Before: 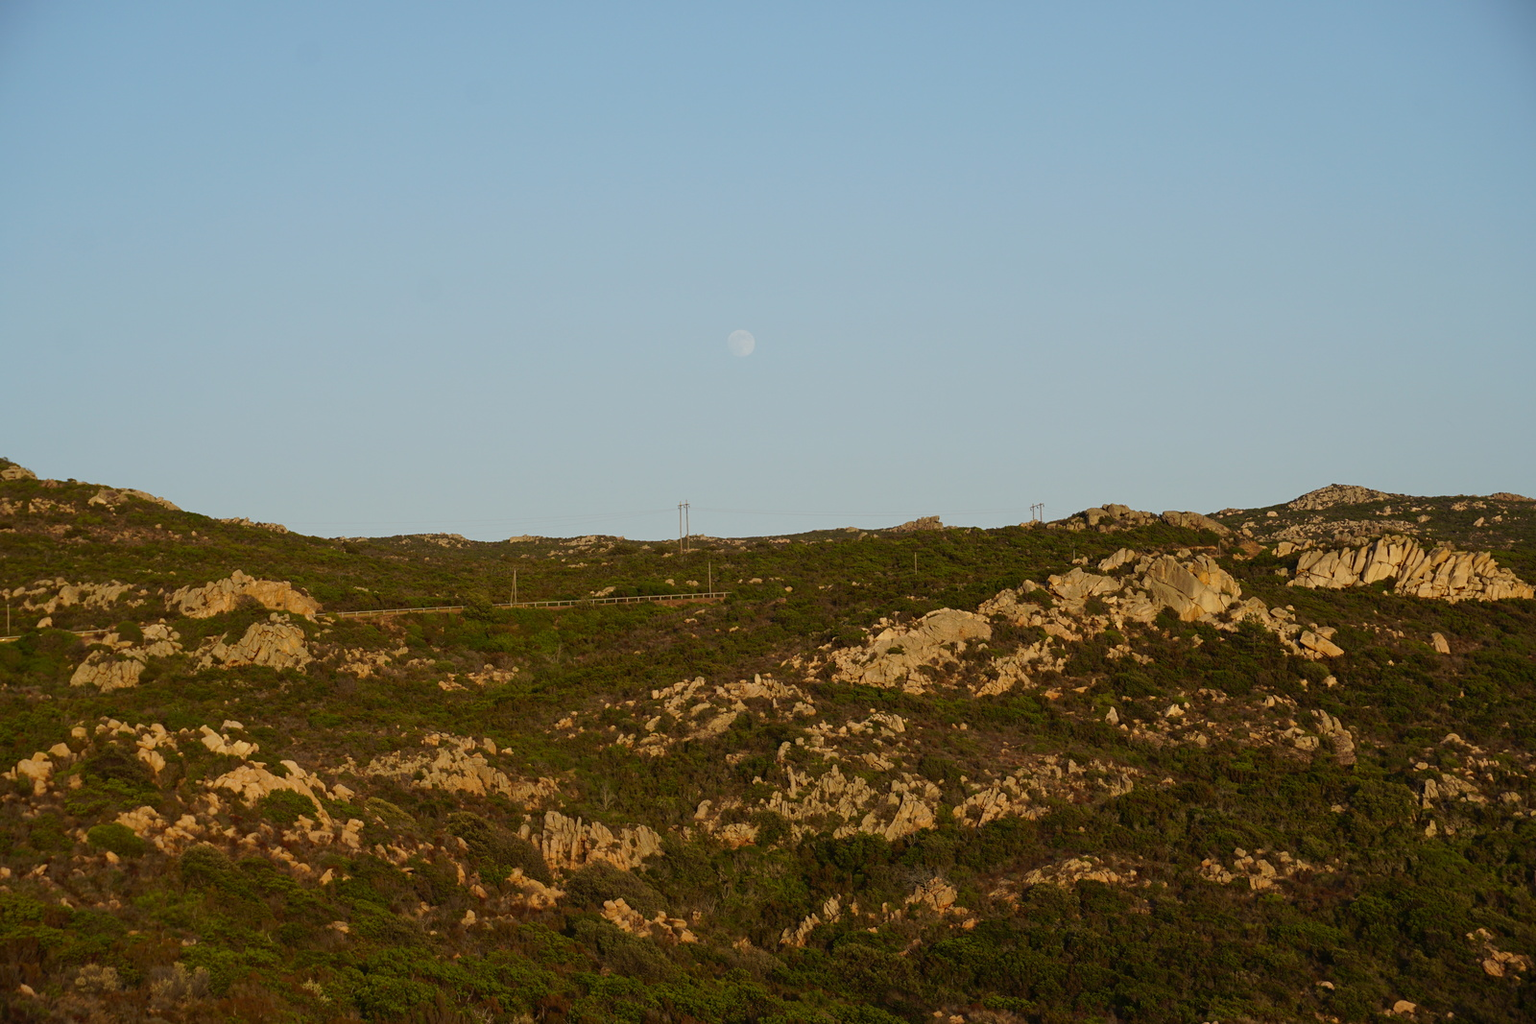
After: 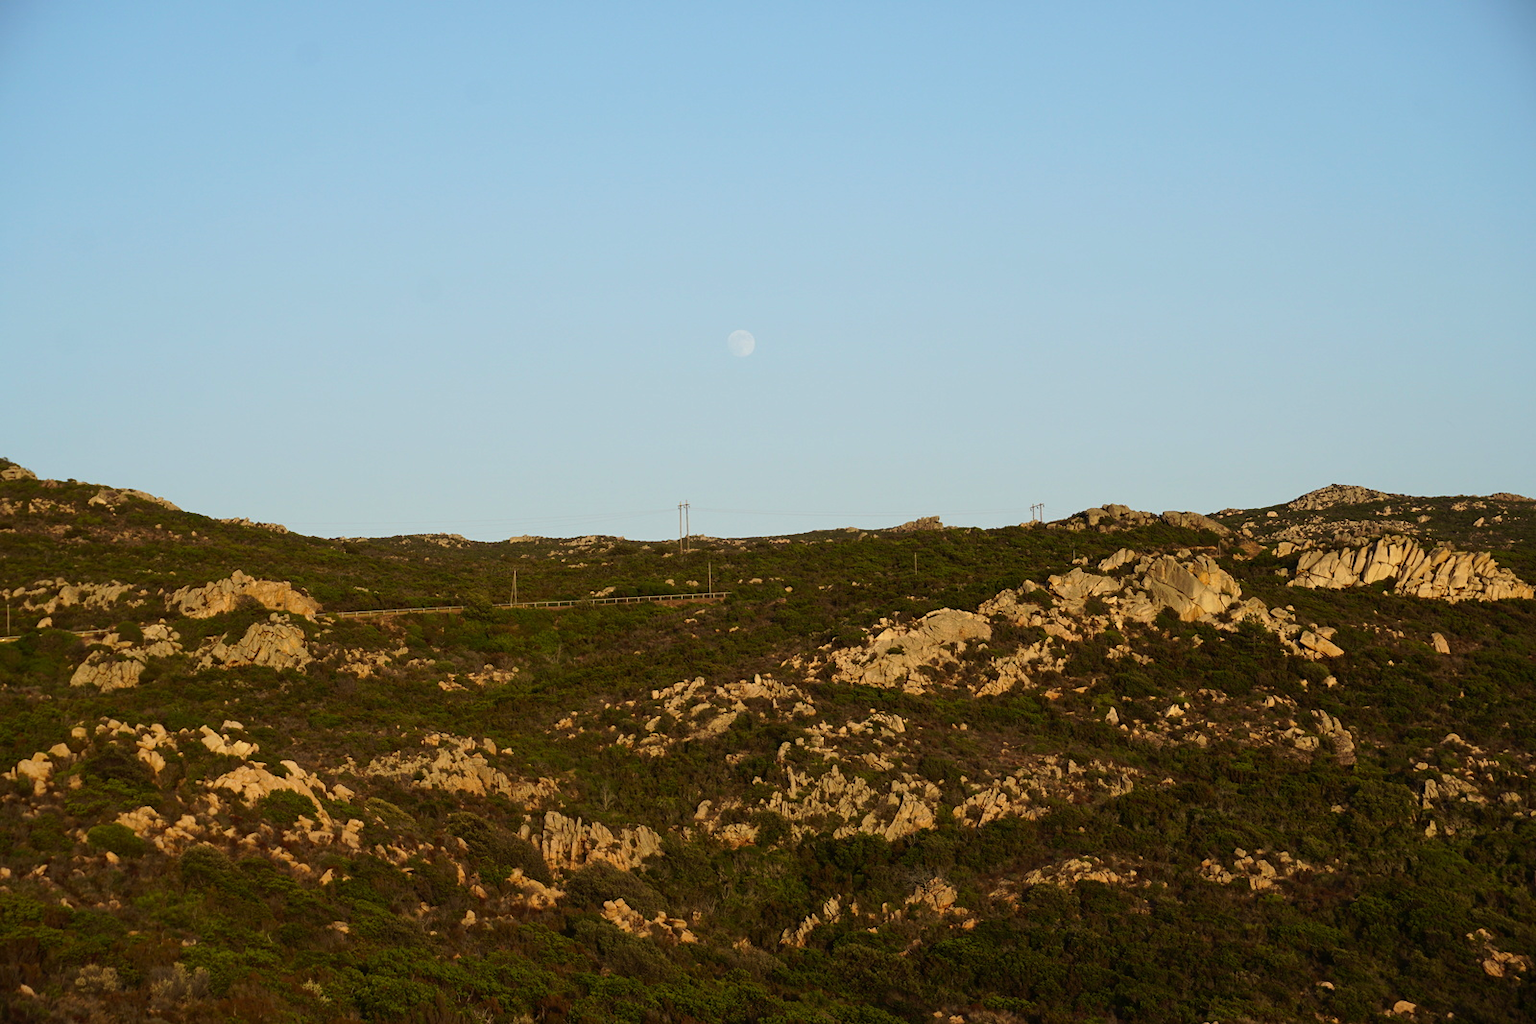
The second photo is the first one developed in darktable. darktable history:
tone equalizer: -8 EV -0.417 EV, -7 EV -0.389 EV, -6 EV -0.333 EV, -5 EV -0.222 EV, -3 EV 0.222 EV, -2 EV 0.333 EV, -1 EV 0.389 EV, +0 EV 0.417 EV, edges refinement/feathering 500, mask exposure compensation -1.57 EV, preserve details no
velvia: strength 15%
